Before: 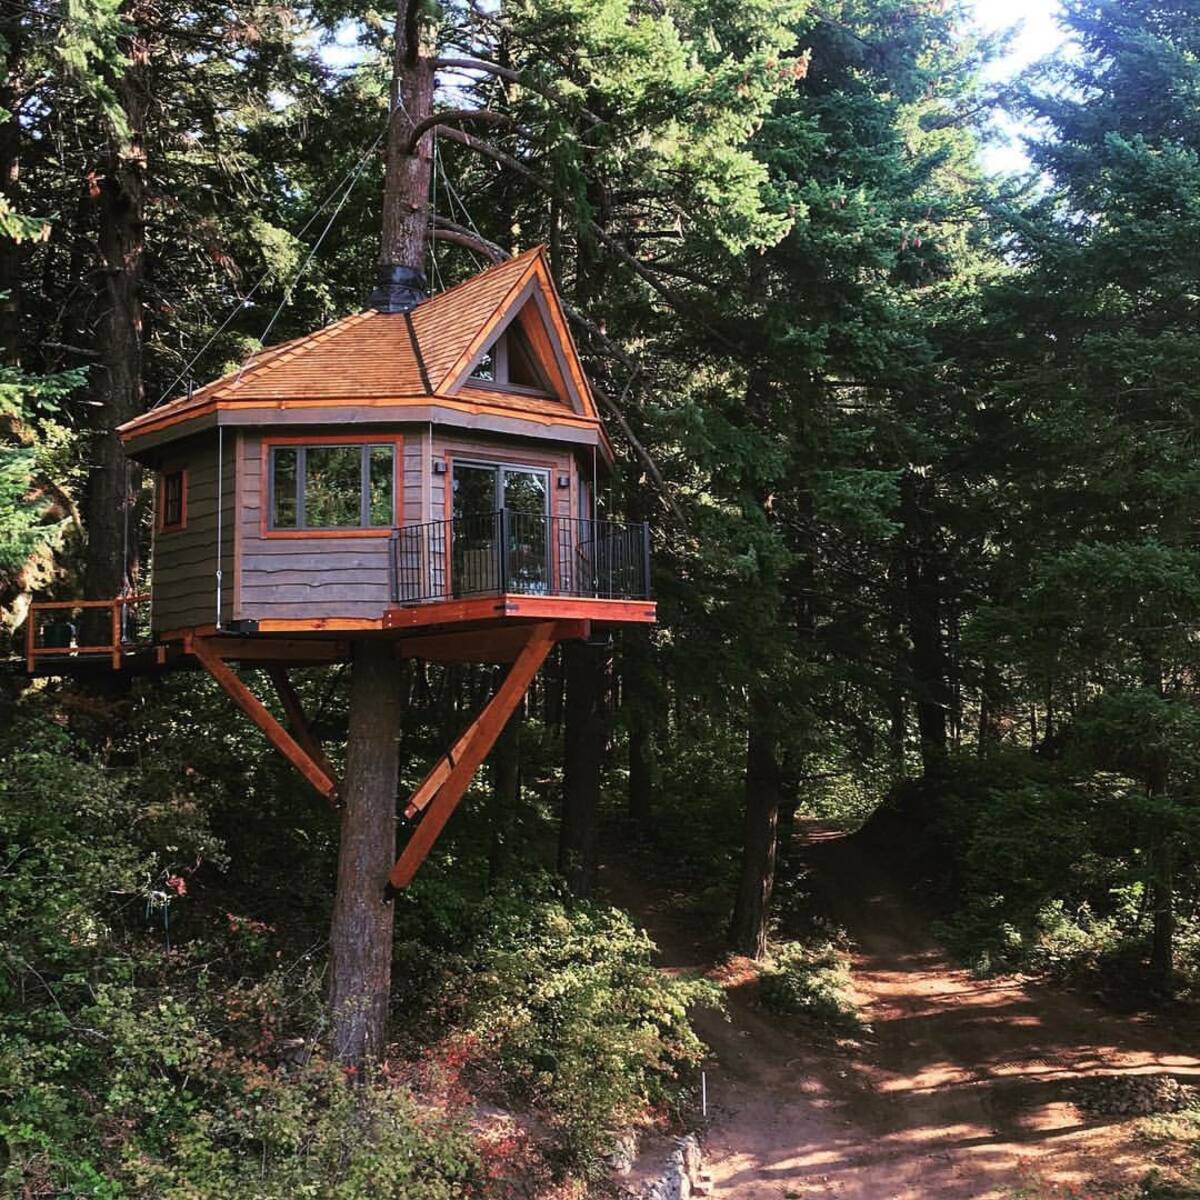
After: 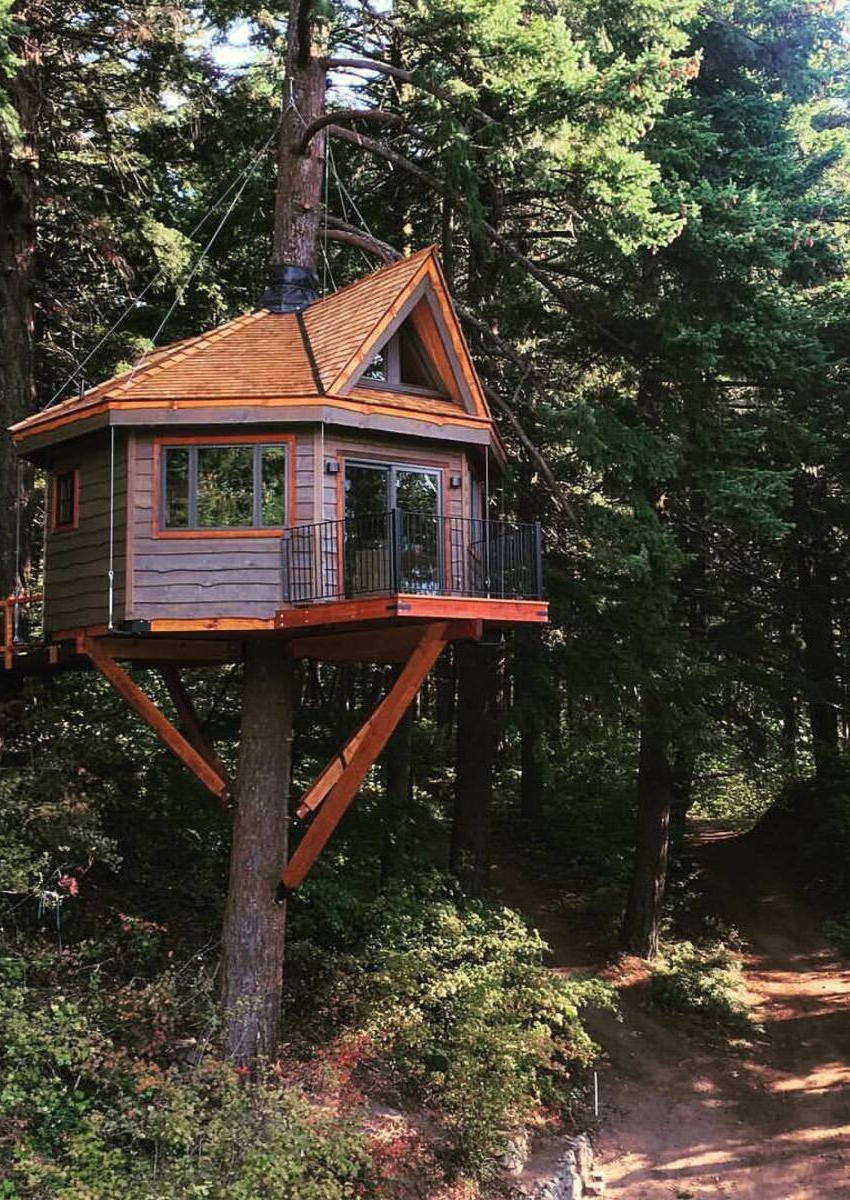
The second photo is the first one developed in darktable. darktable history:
crop and rotate: left 9.023%, right 20.076%
exposure: compensate highlight preservation false
color correction: highlights b* 2.98
tone equalizer: on, module defaults
